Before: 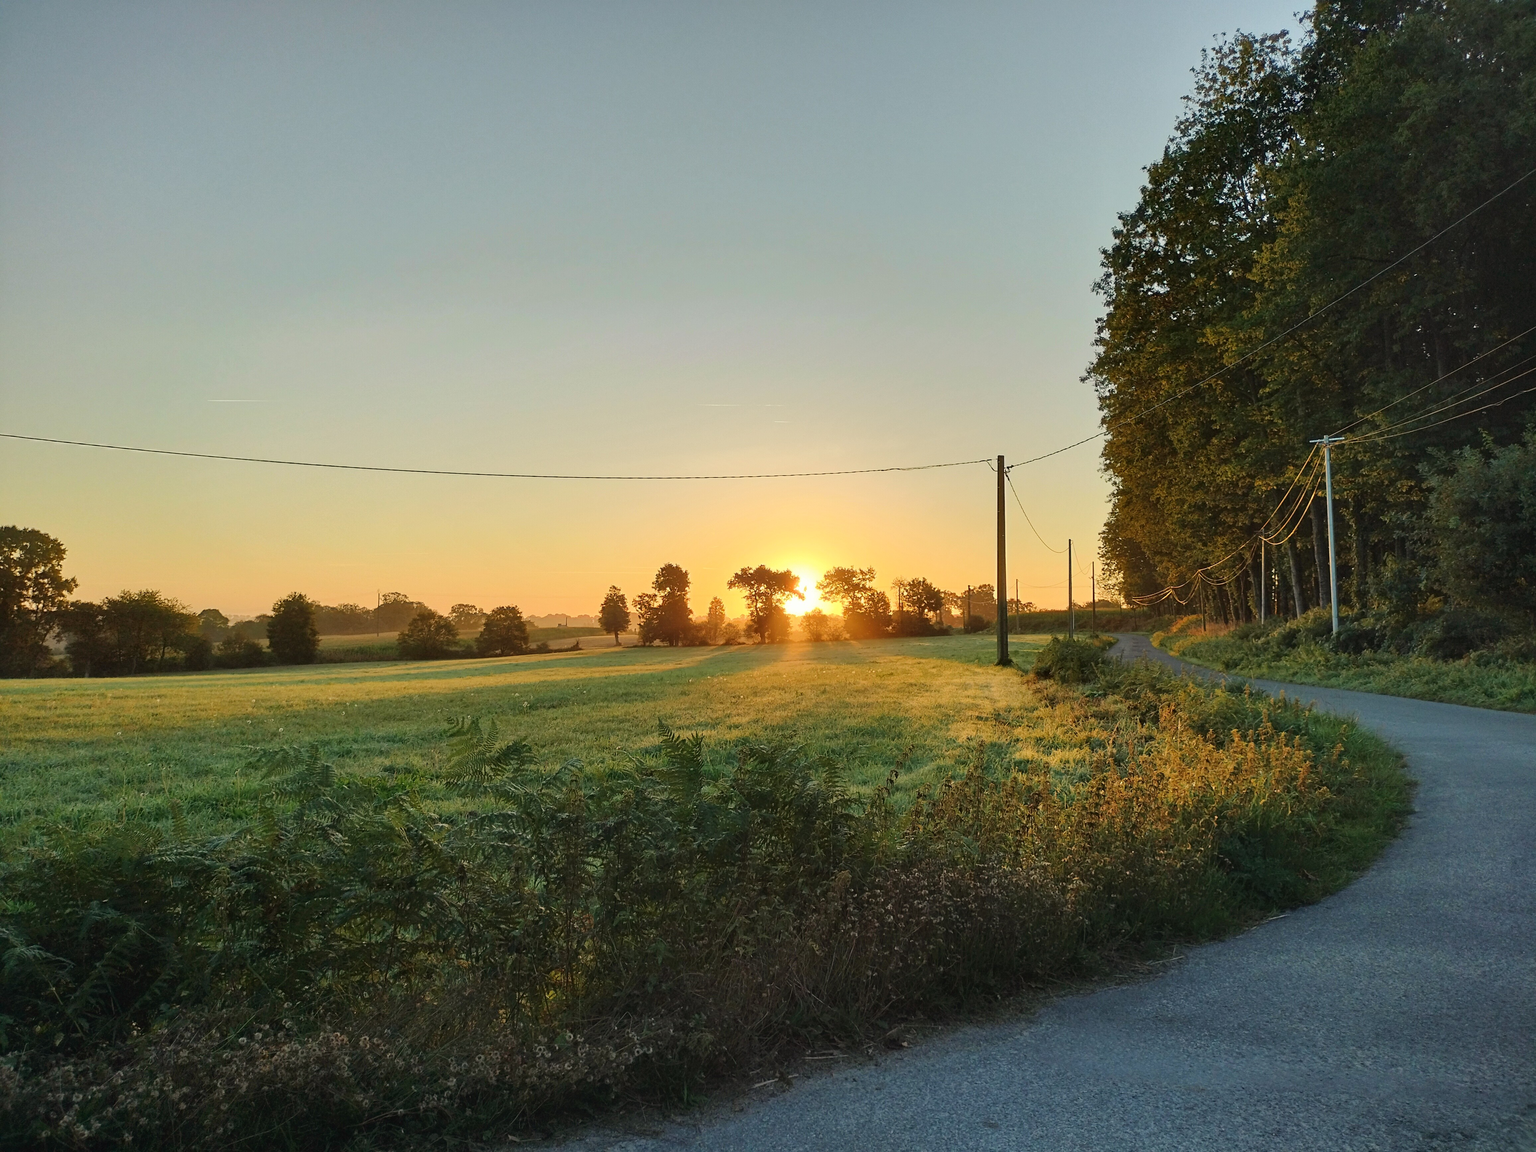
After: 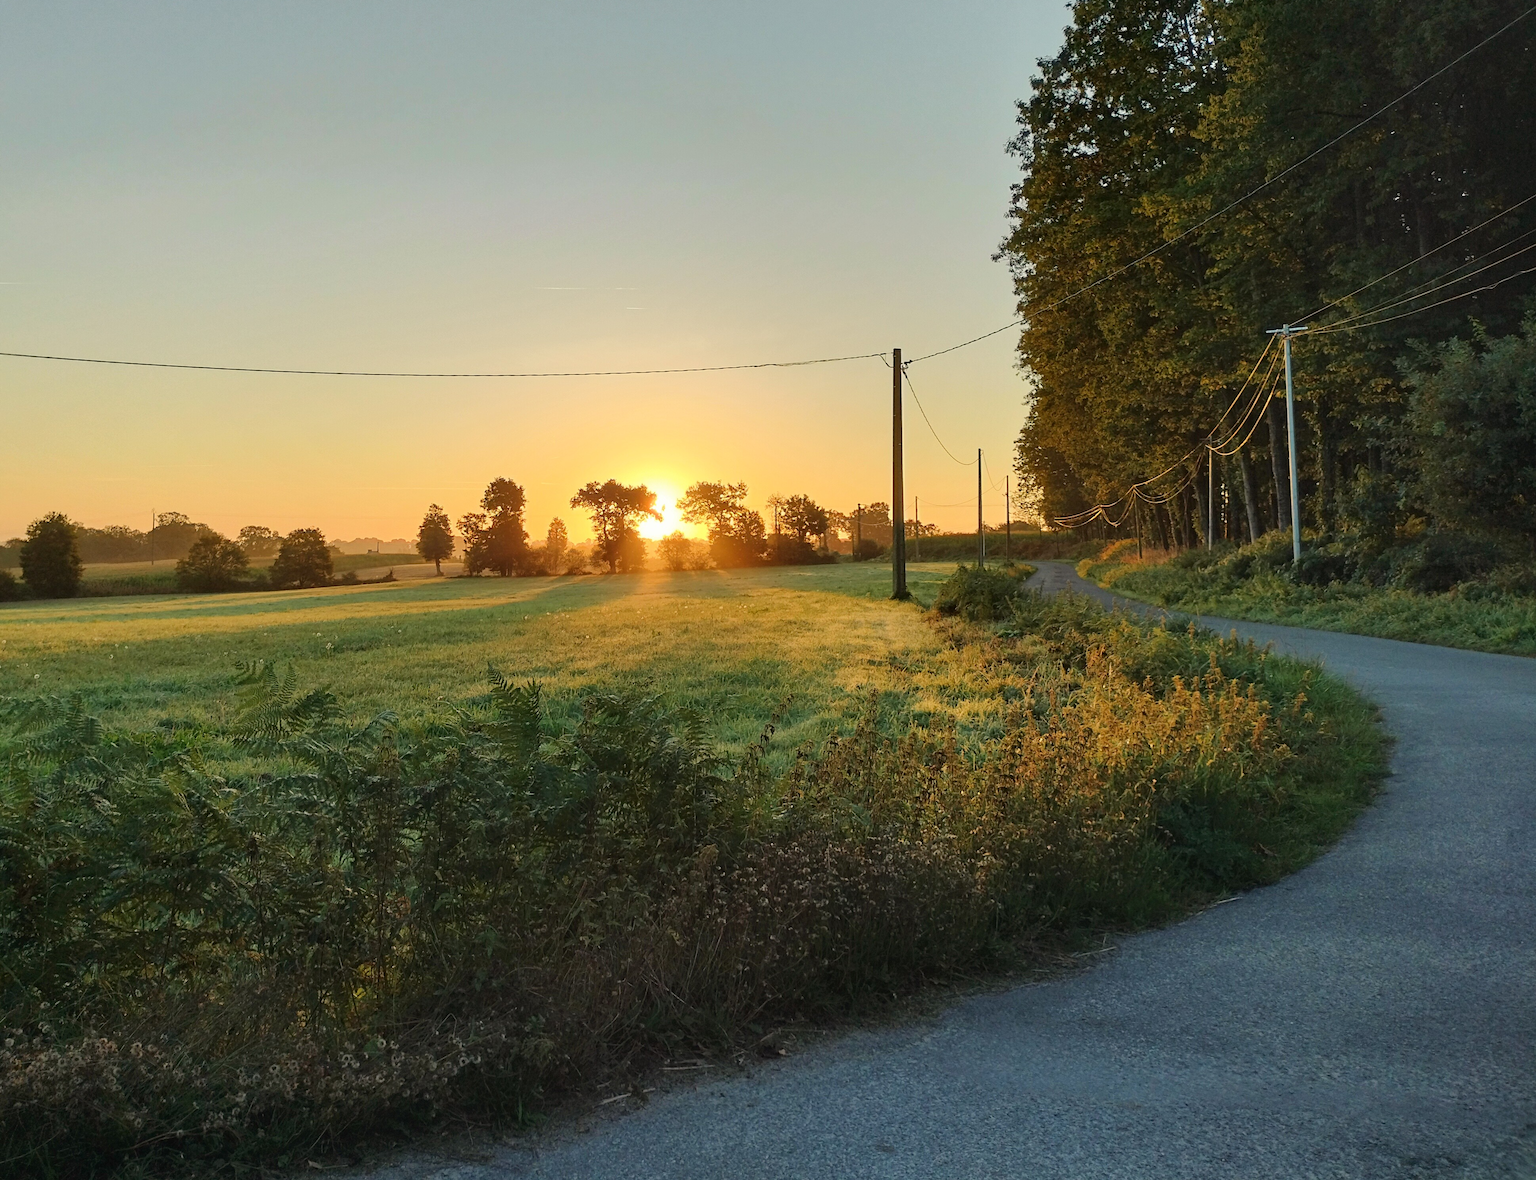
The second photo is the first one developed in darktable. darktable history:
exposure: black level correction 0.001, compensate highlight preservation false
crop: left 16.315%, top 14.246%
